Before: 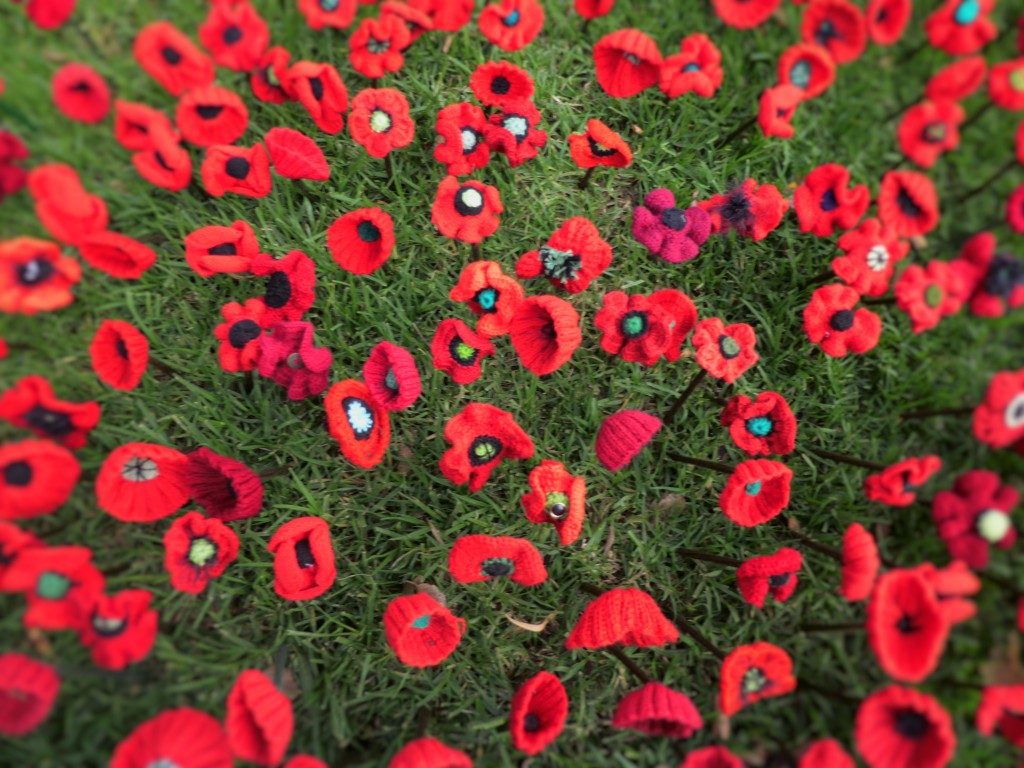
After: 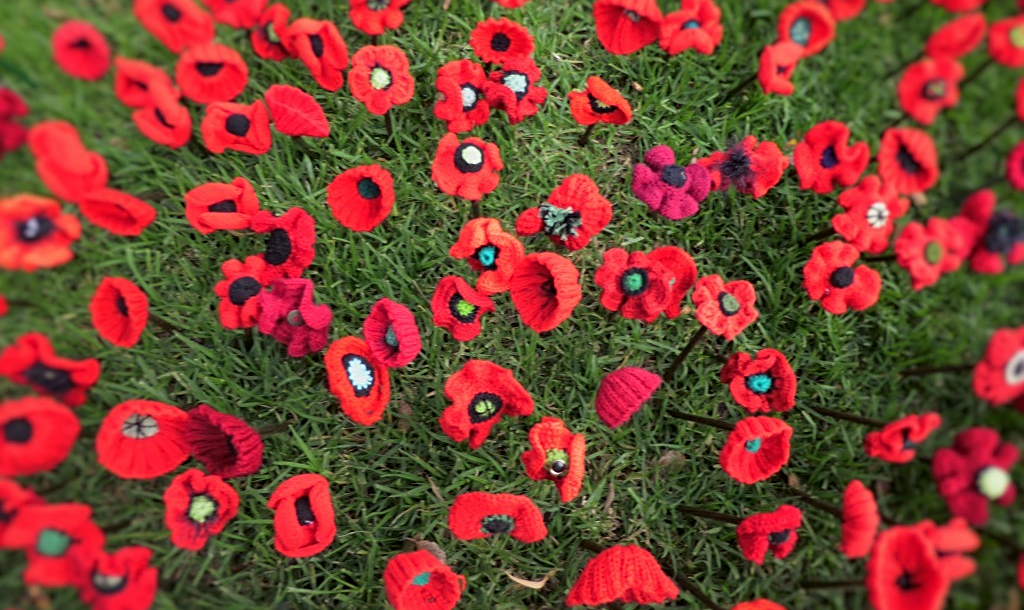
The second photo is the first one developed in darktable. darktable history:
sharpen: on, module defaults
levels: black 0.042%
crop and rotate: top 5.662%, bottom 14.833%
